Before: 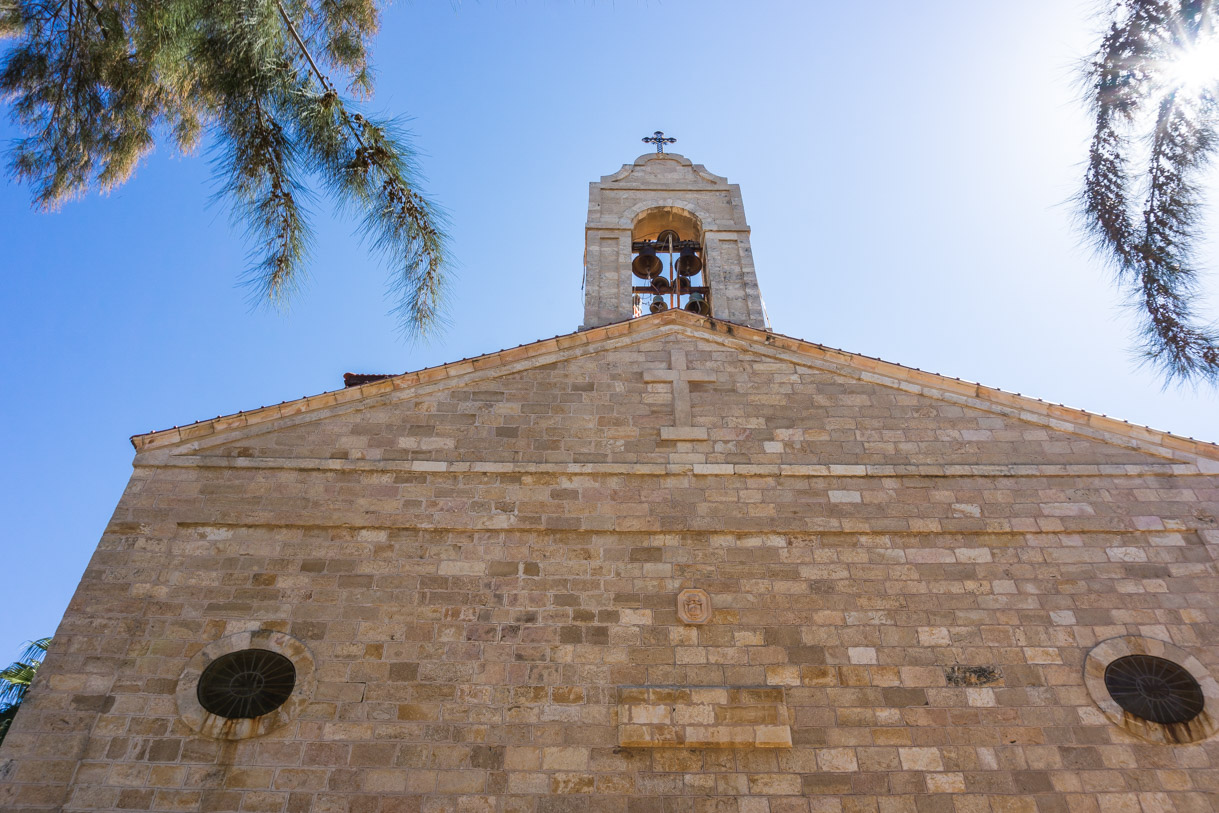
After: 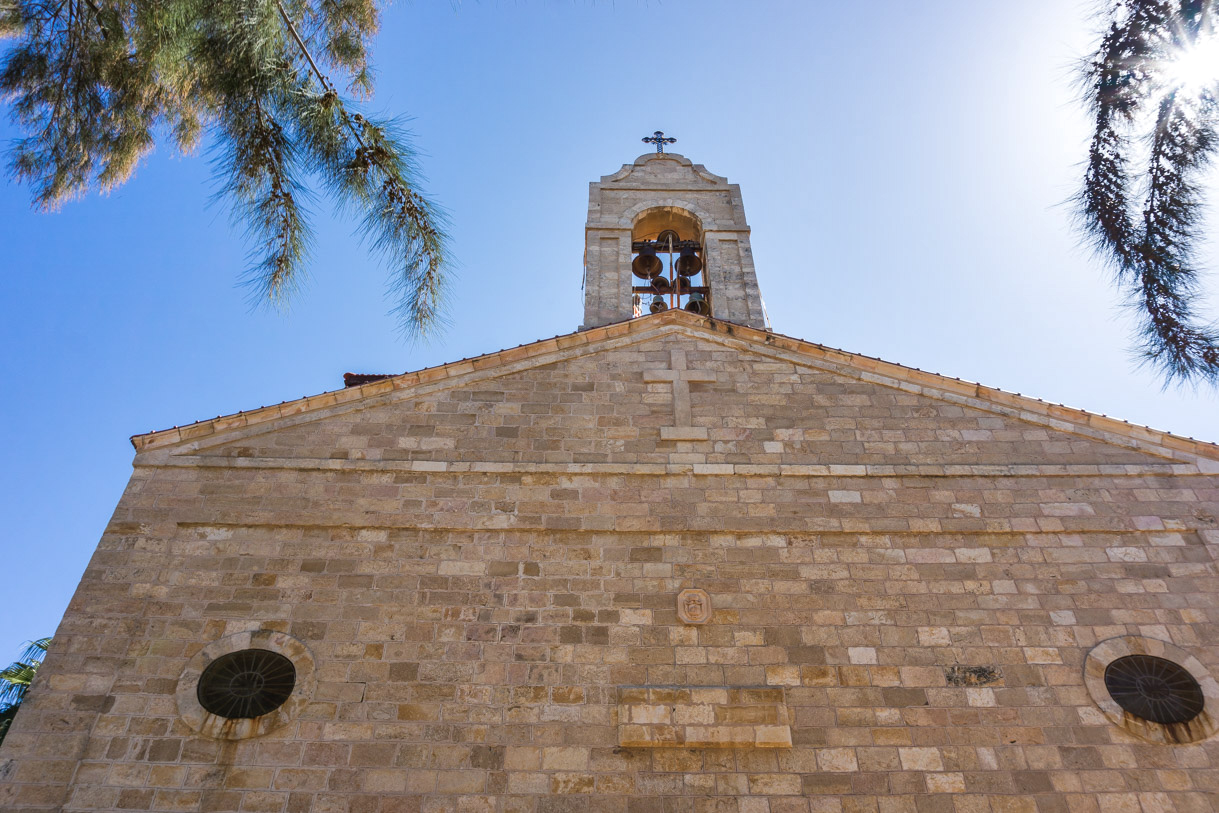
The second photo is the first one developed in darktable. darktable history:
shadows and highlights: white point adjustment 0.975, soften with gaussian
